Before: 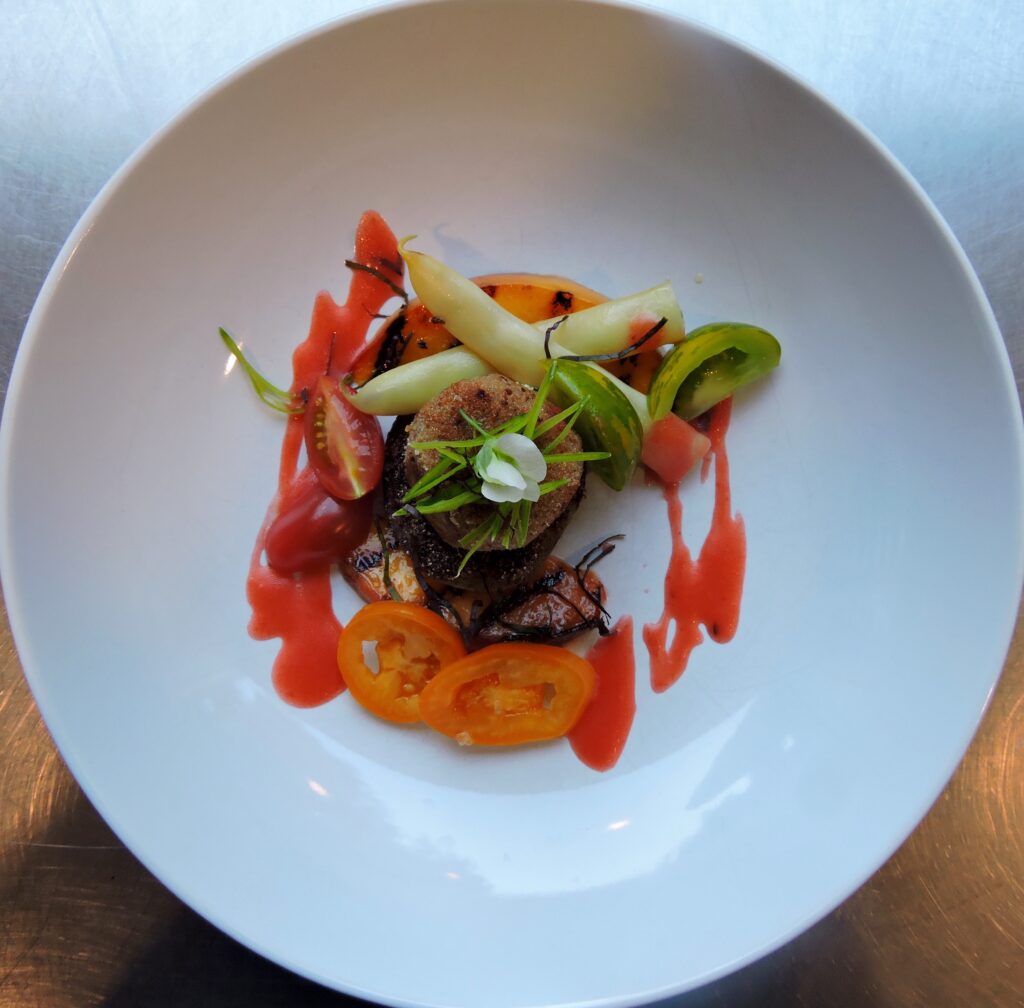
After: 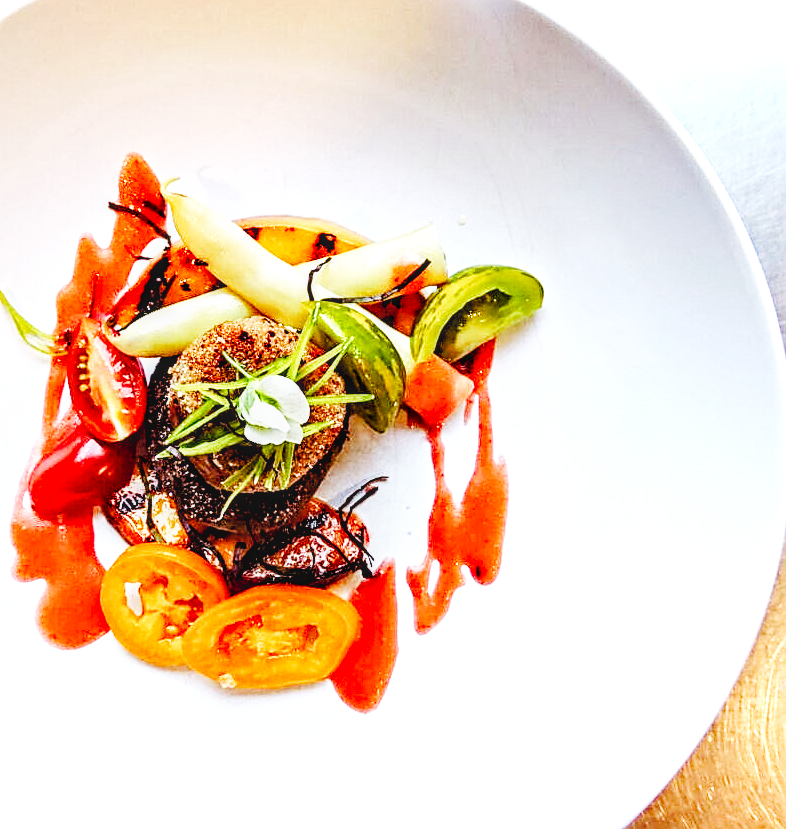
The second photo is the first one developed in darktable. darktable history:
crop: left 23.204%, top 5.819%, bottom 11.857%
exposure: exposure 1 EV, compensate highlight preservation false
color balance rgb: shadows lift › chroma 9.624%, shadows lift › hue 47.18°, highlights gain › chroma 0.25%, highlights gain › hue 330.98°, perceptual saturation grading › global saturation 15.458%, perceptual saturation grading › highlights -19.623%, perceptual saturation grading › shadows 19.868%, contrast -9.401%
sharpen: on, module defaults
contrast equalizer: octaves 7, y [[0.5, 0.542, 0.583, 0.625, 0.667, 0.708], [0.5 ×6], [0.5 ×6], [0 ×6], [0 ×6]]
base curve: curves: ch0 [(0, 0.003) (0.001, 0.002) (0.006, 0.004) (0.02, 0.022) (0.048, 0.086) (0.094, 0.234) (0.162, 0.431) (0.258, 0.629) (0.385, 0.8) (0.548, 0.918) (0.751, 0.988) (1, 1)], preserve colors none
local contrast: on, module defaults
